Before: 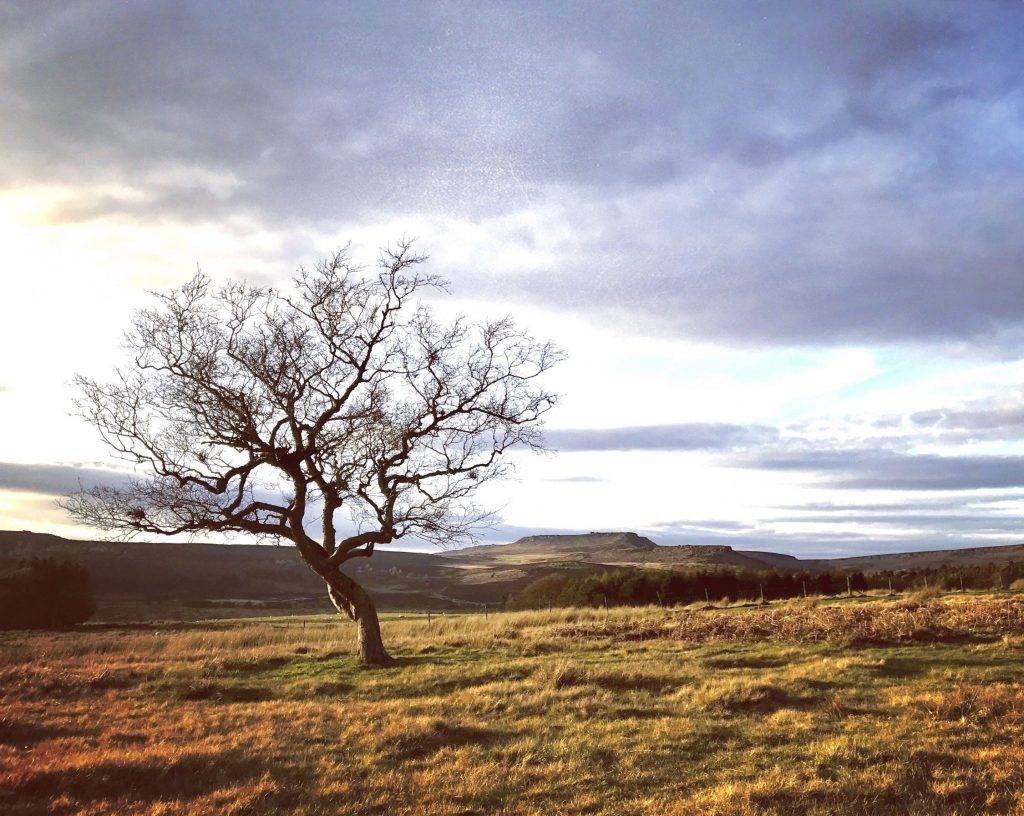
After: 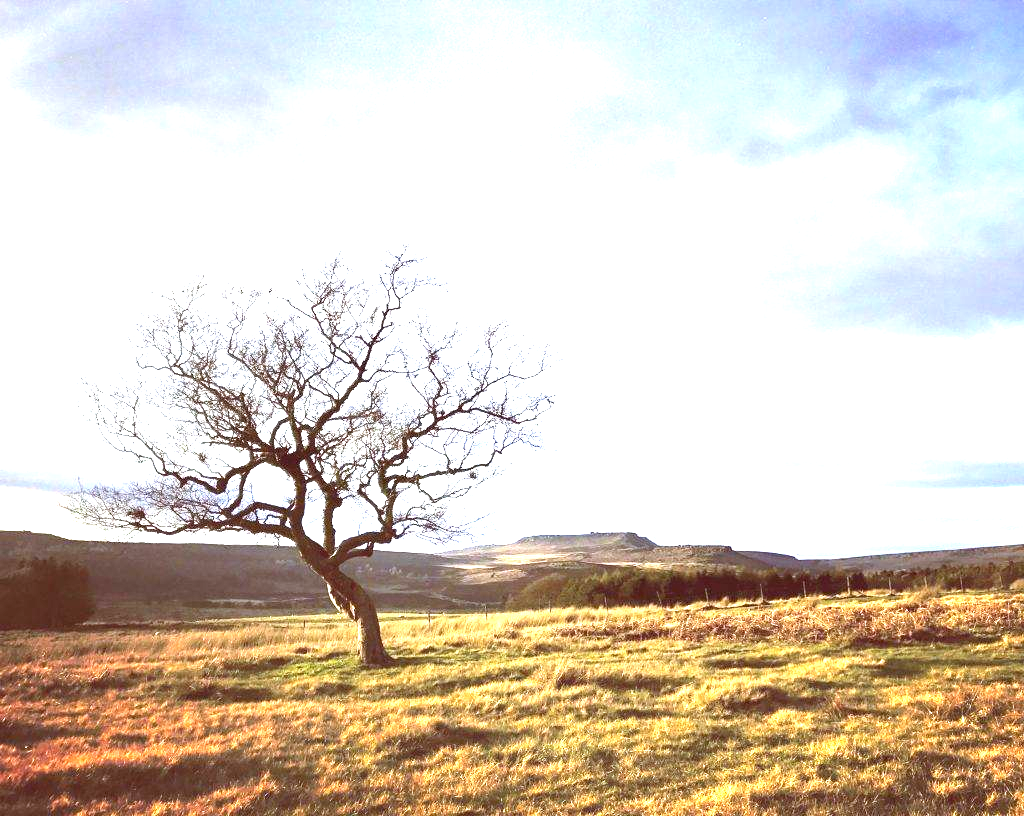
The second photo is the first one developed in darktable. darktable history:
white balance: red 0.967, blue 1.049
exposure: black level correction 0, exposure 1.55 EV, compensate exposure bias true, compensate highlight preservation false
